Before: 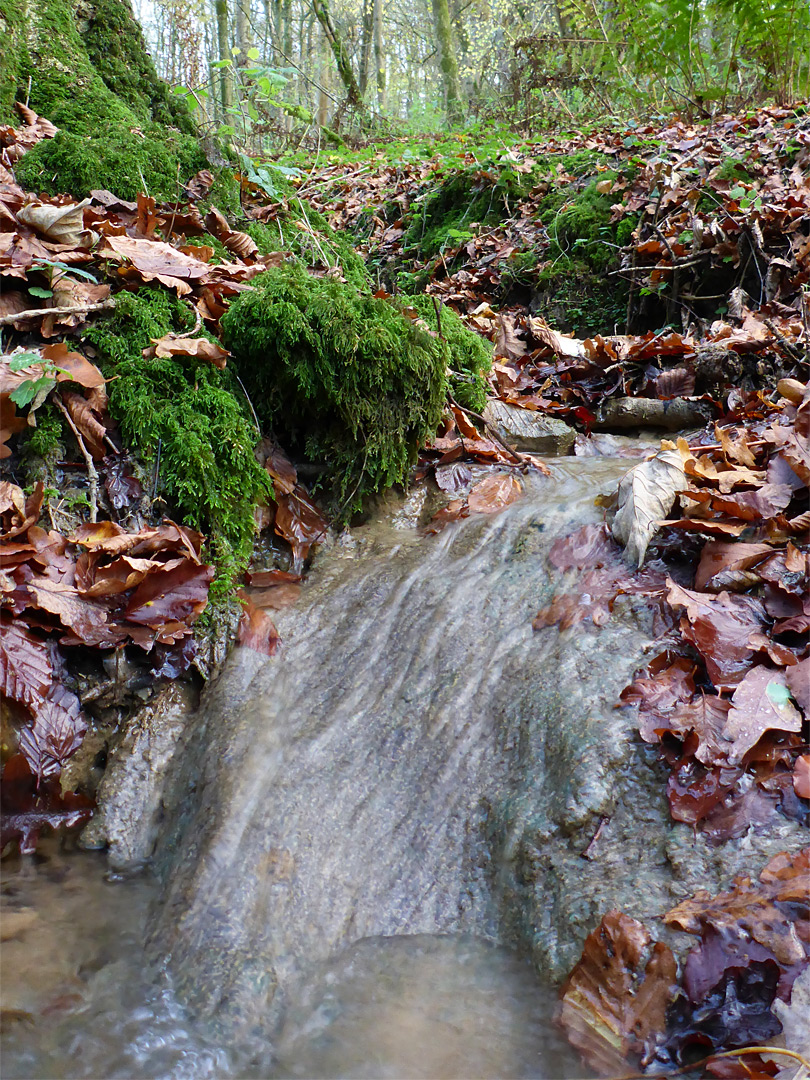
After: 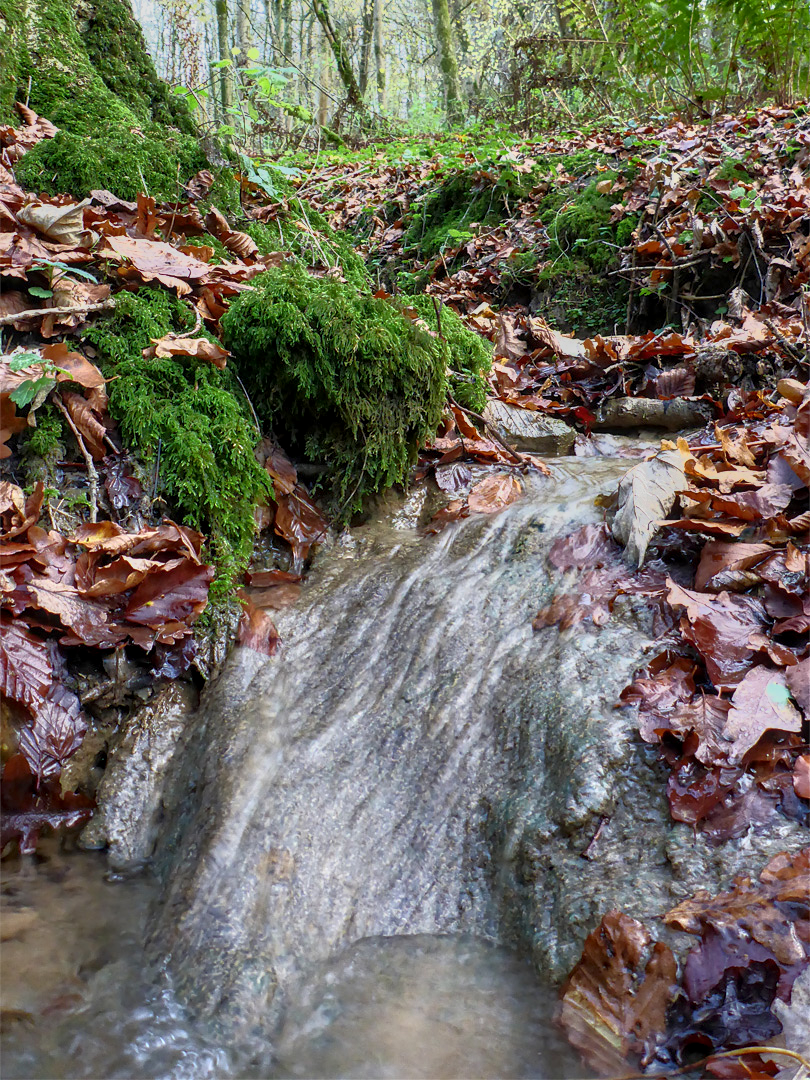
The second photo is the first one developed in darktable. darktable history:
tone equalizer: -7 EV -0.63 EV, -6 EV 1 EV, -5 EV -0.45 EV, -4 EV 0.43 EV, -3 EV 0.41 EV, -2 EV 0.15 EV, -1 EV -0.15 EV, +0 EV -0.39 EV, smoothing diameter 25%, edges refinement/feathering 10, preserve details guided filter
local contrast: on, module defaults
